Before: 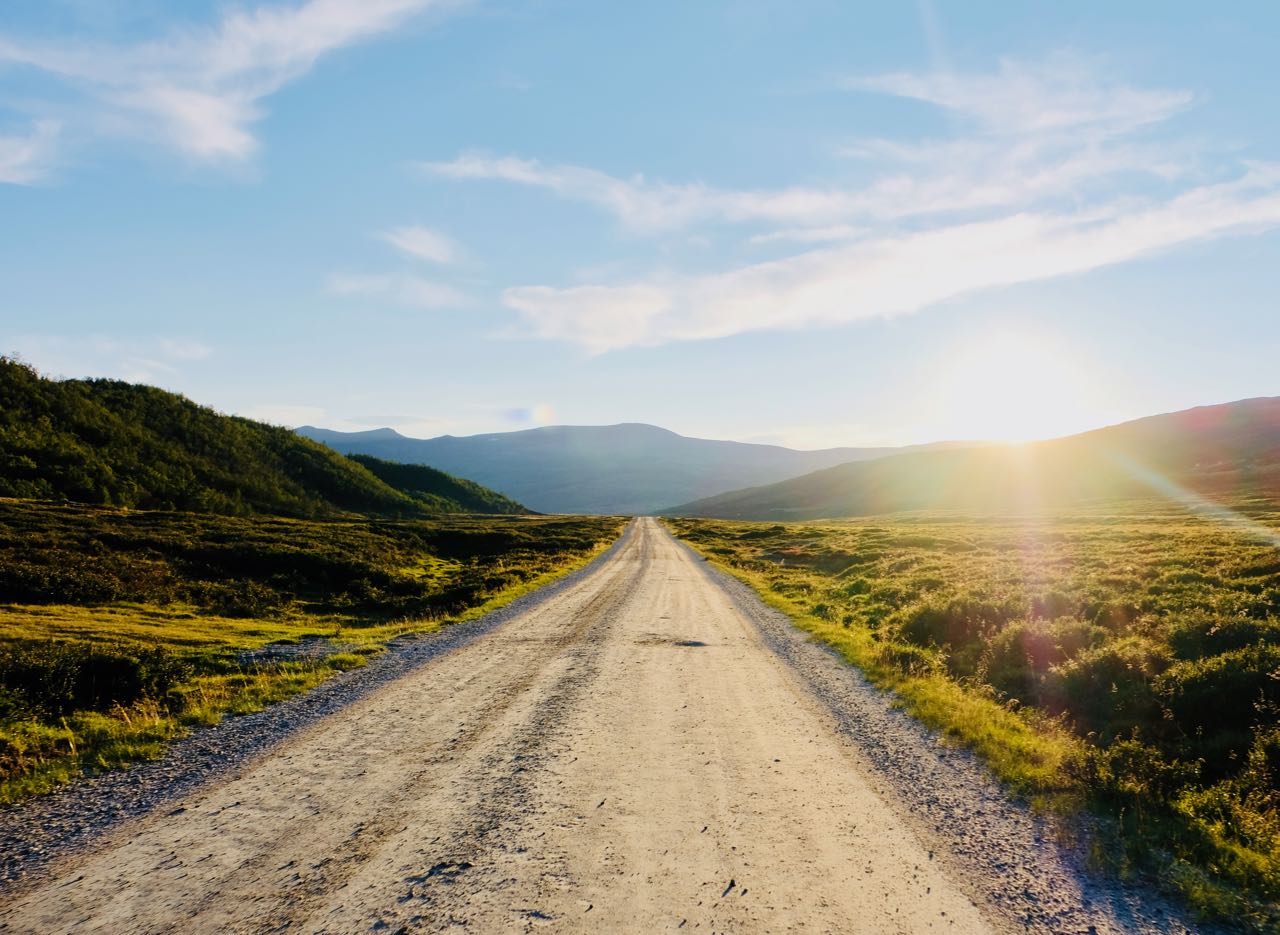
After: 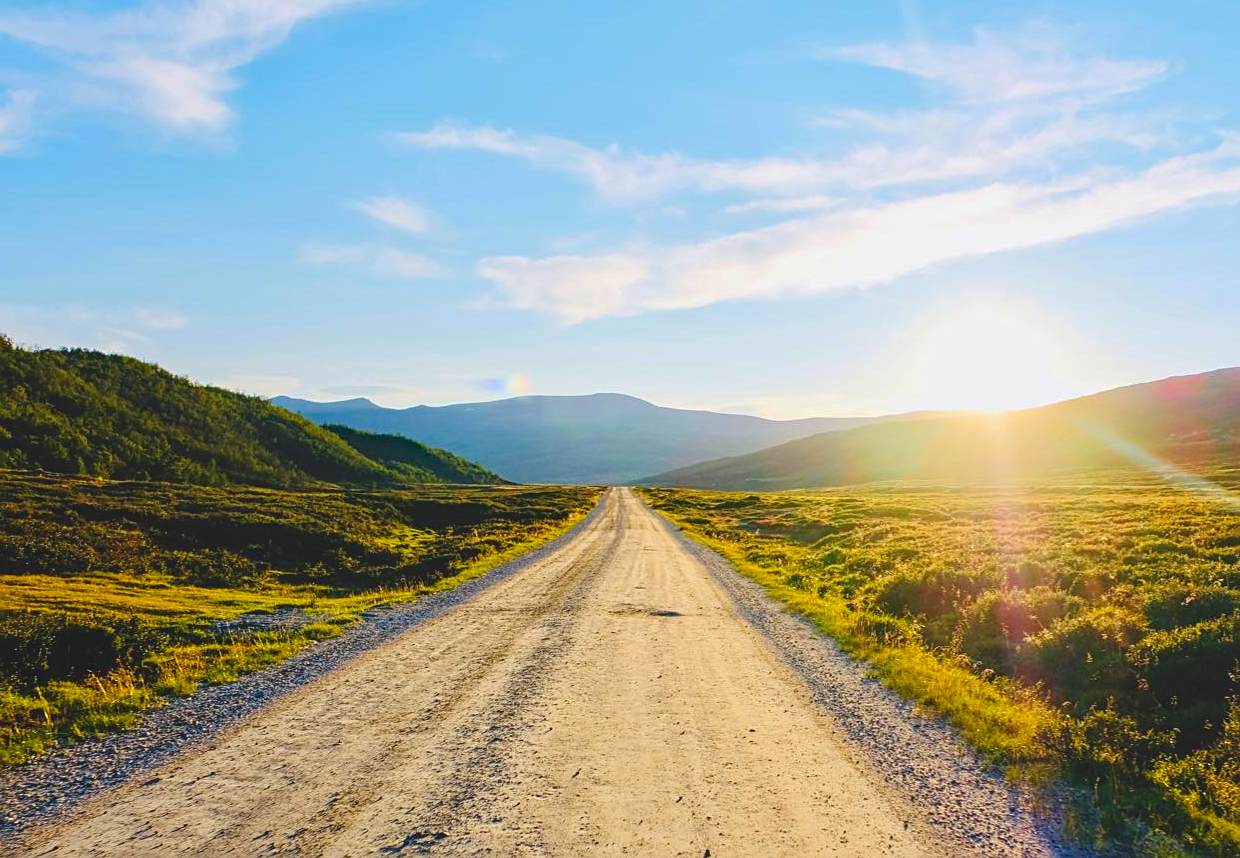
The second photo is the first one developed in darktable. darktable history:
local contrast: detail 110%
crop: left 1.964%, top 3.251%, right 1.122%, bottom 4.933%
contrast brightness saturation: contrast -0.19, saturation 0.19
exposure: black level correction 0, exposure 0.5 EV, compensate exposure bias true, compensate highlight preservation false
haze removal: compatibility mode true, adaptive false
sharpen: radius 2.167, amount 0.381, threshold 0
